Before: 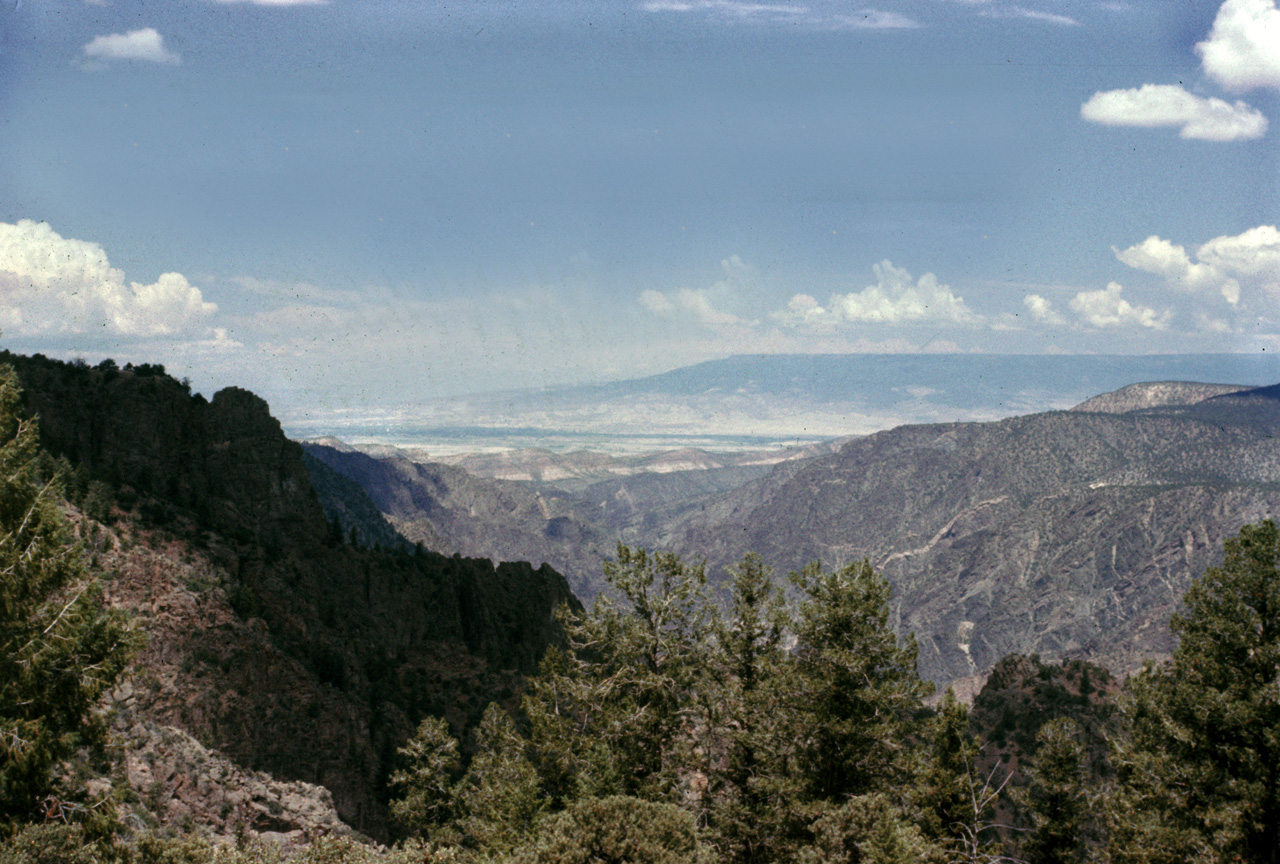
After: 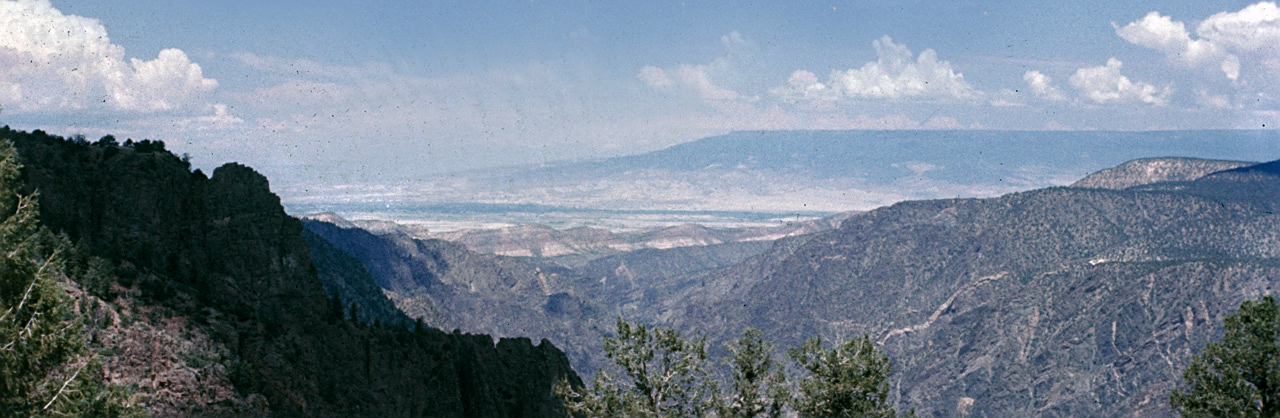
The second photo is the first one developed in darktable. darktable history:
color correction: highlights a* -2.24, highlights b* -18.1
color balance rgb: shadows lift › chroma 5.41%, shadows lift › hue 240°, highlights gain › chroma 3.74%, highlights gain › hue 60°, saturation formula JzAzBz (2021)
sharpen: amount 0.478
crop and rotate: top 26.056%, bottom 25.543%
vibrance: vibrance 0%
